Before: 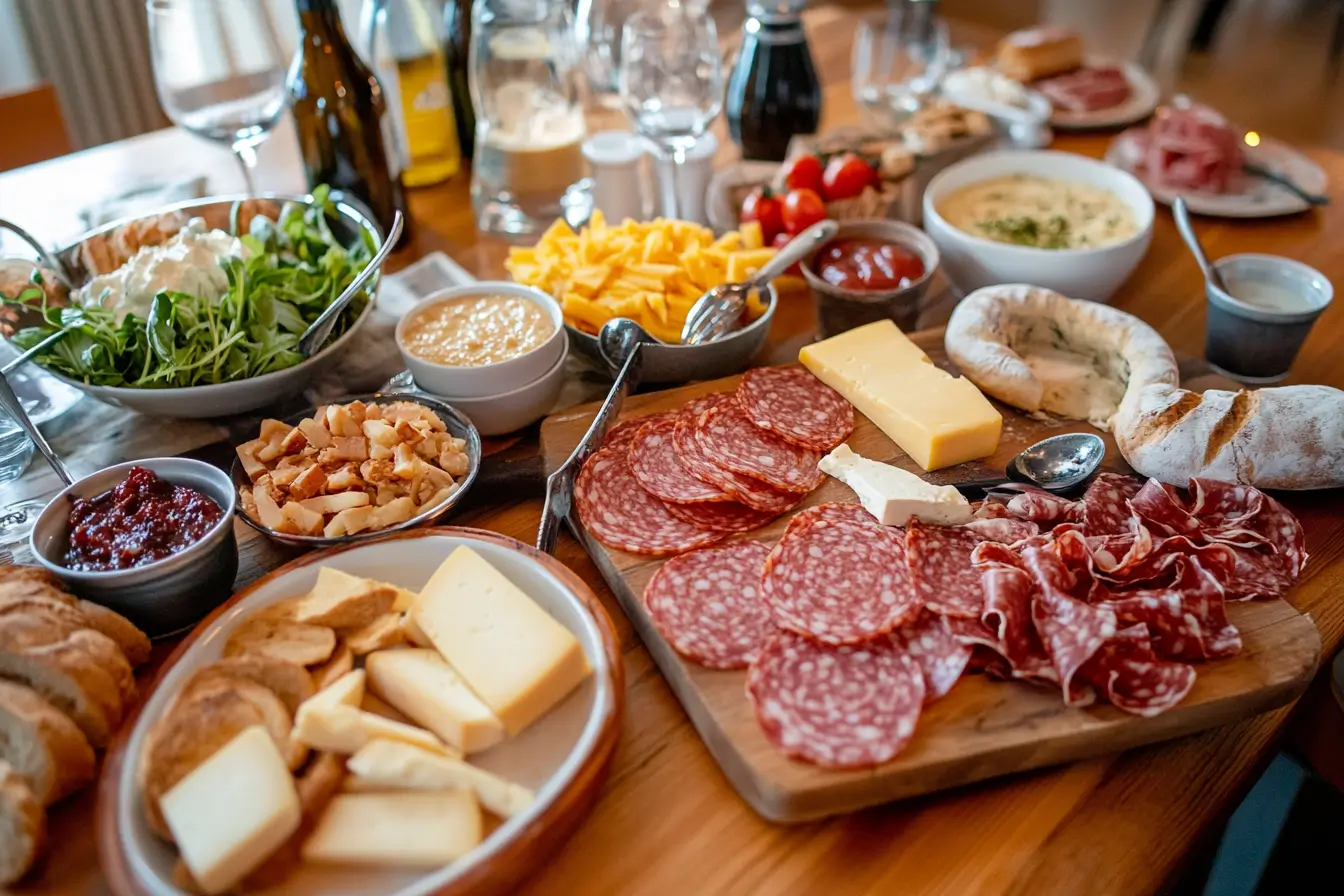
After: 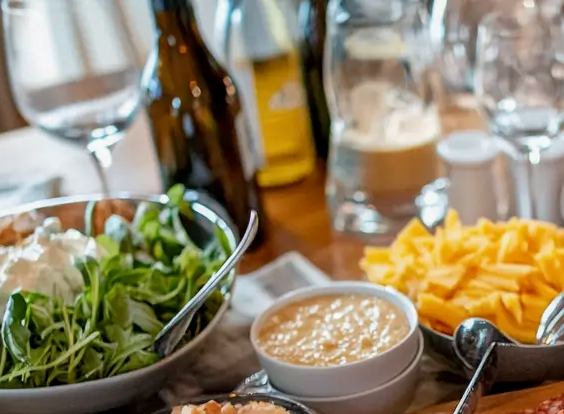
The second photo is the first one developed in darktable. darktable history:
crop and rotate: left 10.817%, top 0.062%, right 47.194%, bottom 53.626%
exposure: exposure -0.157 EV, compensate highlight preservation false
local contrast: highlights 100%, shadows 100%, detail 120%, midtone range 0.2
